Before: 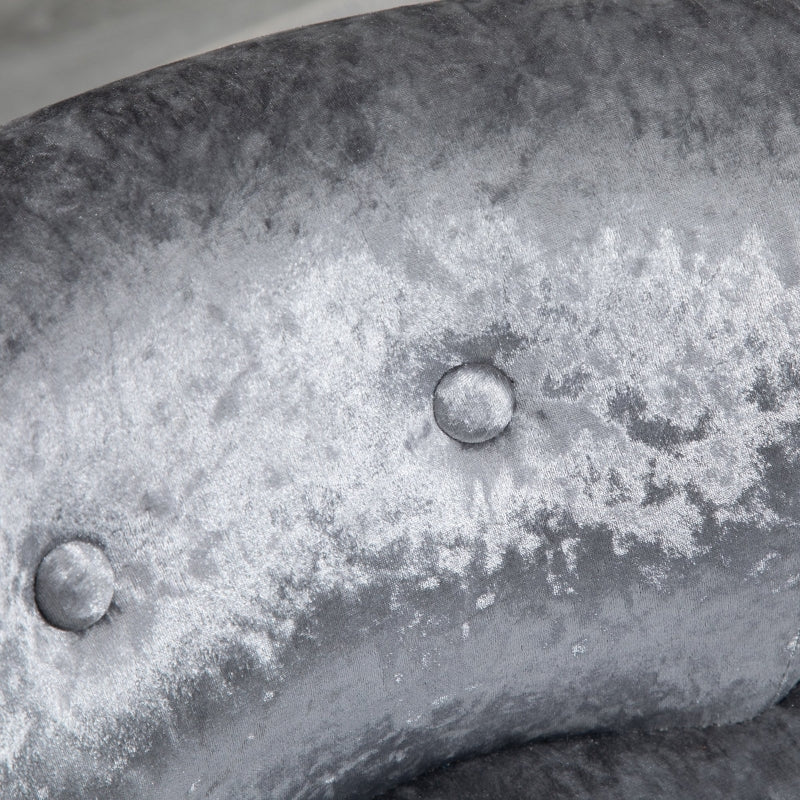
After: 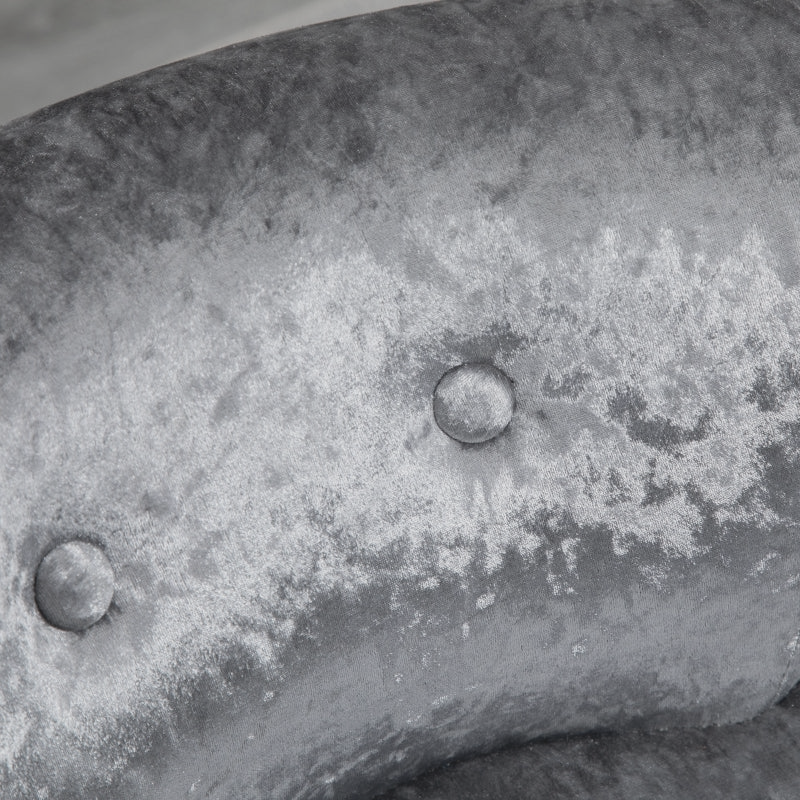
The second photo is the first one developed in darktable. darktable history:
contrast brightness saturation: contrast -0.26, saturation -0.43
local contrast: on, module defaults
